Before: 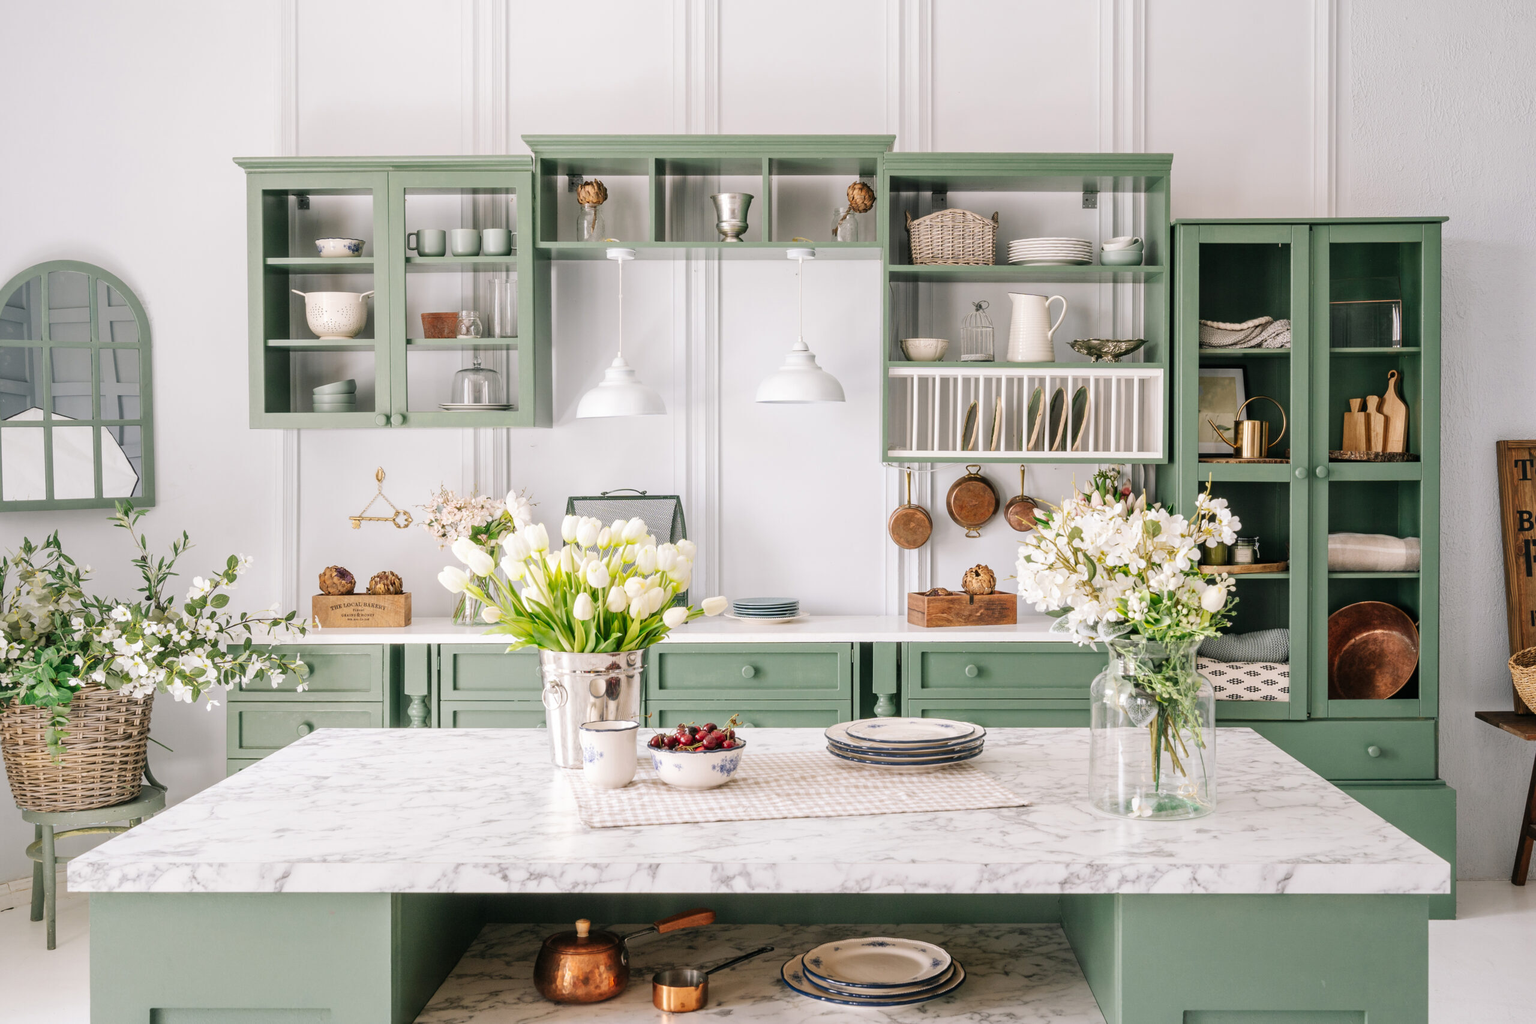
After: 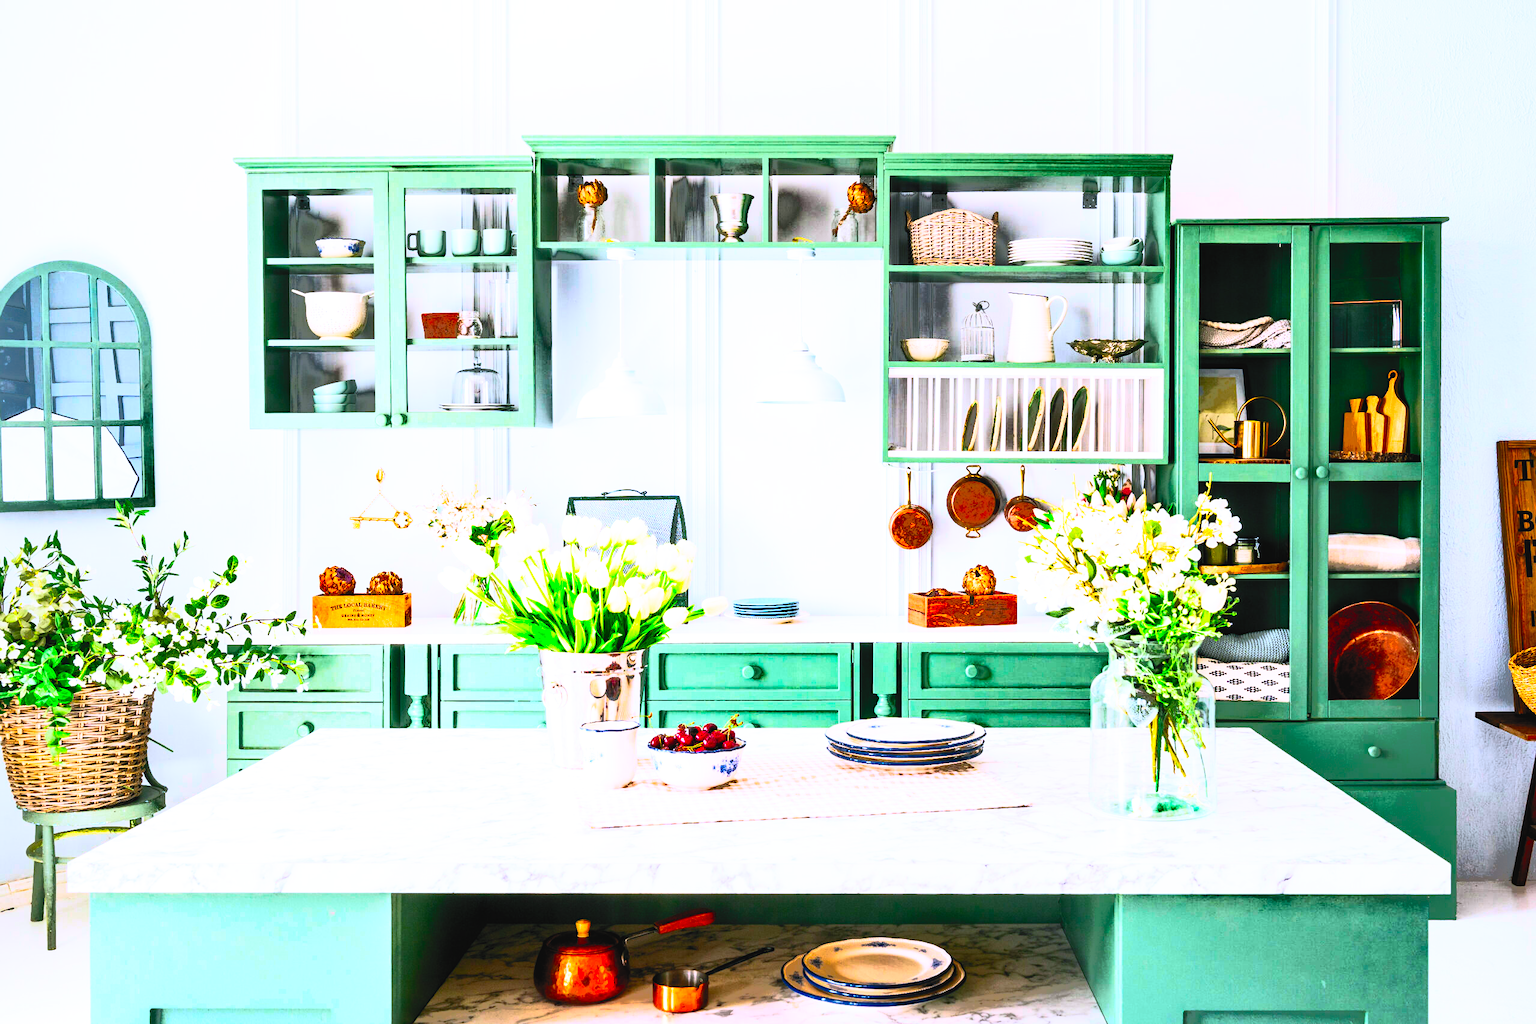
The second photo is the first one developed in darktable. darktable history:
filmic rgb: black relative exposure -8.2 EV, white relative exposure 2.2 EV, threshold 3 EV, hardness 7.11, latitude 75%, contrast 1.325, highlights saturation mix -2%, shadows ↔ highlights balance 30%, preserve chrominance no, color science v5 (2021), contrast in shadows safe, contrast in highlights safe, enable highlight reconstruction true
white balance: red 0.954, blue 1.079
contrast brightness saturation: contrast 1, brightness 1, saturation 1
shadows and highlights: shadows -19.91, highlights -73.15
